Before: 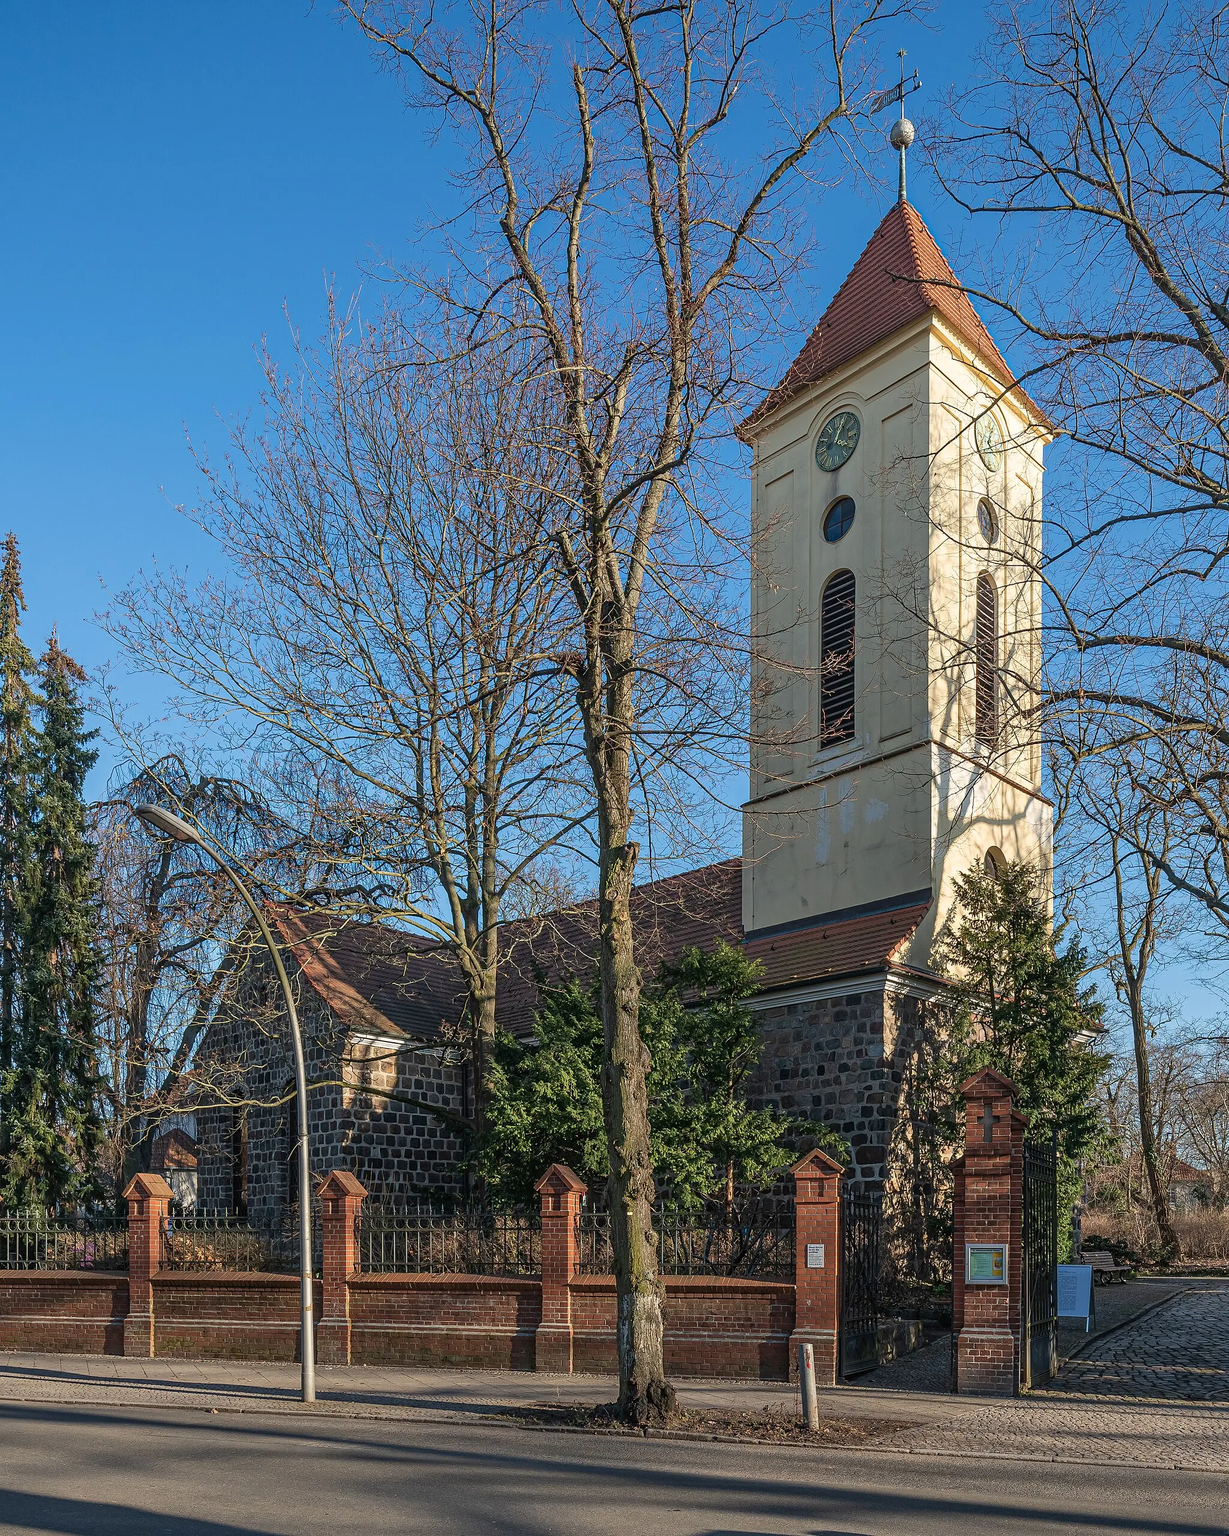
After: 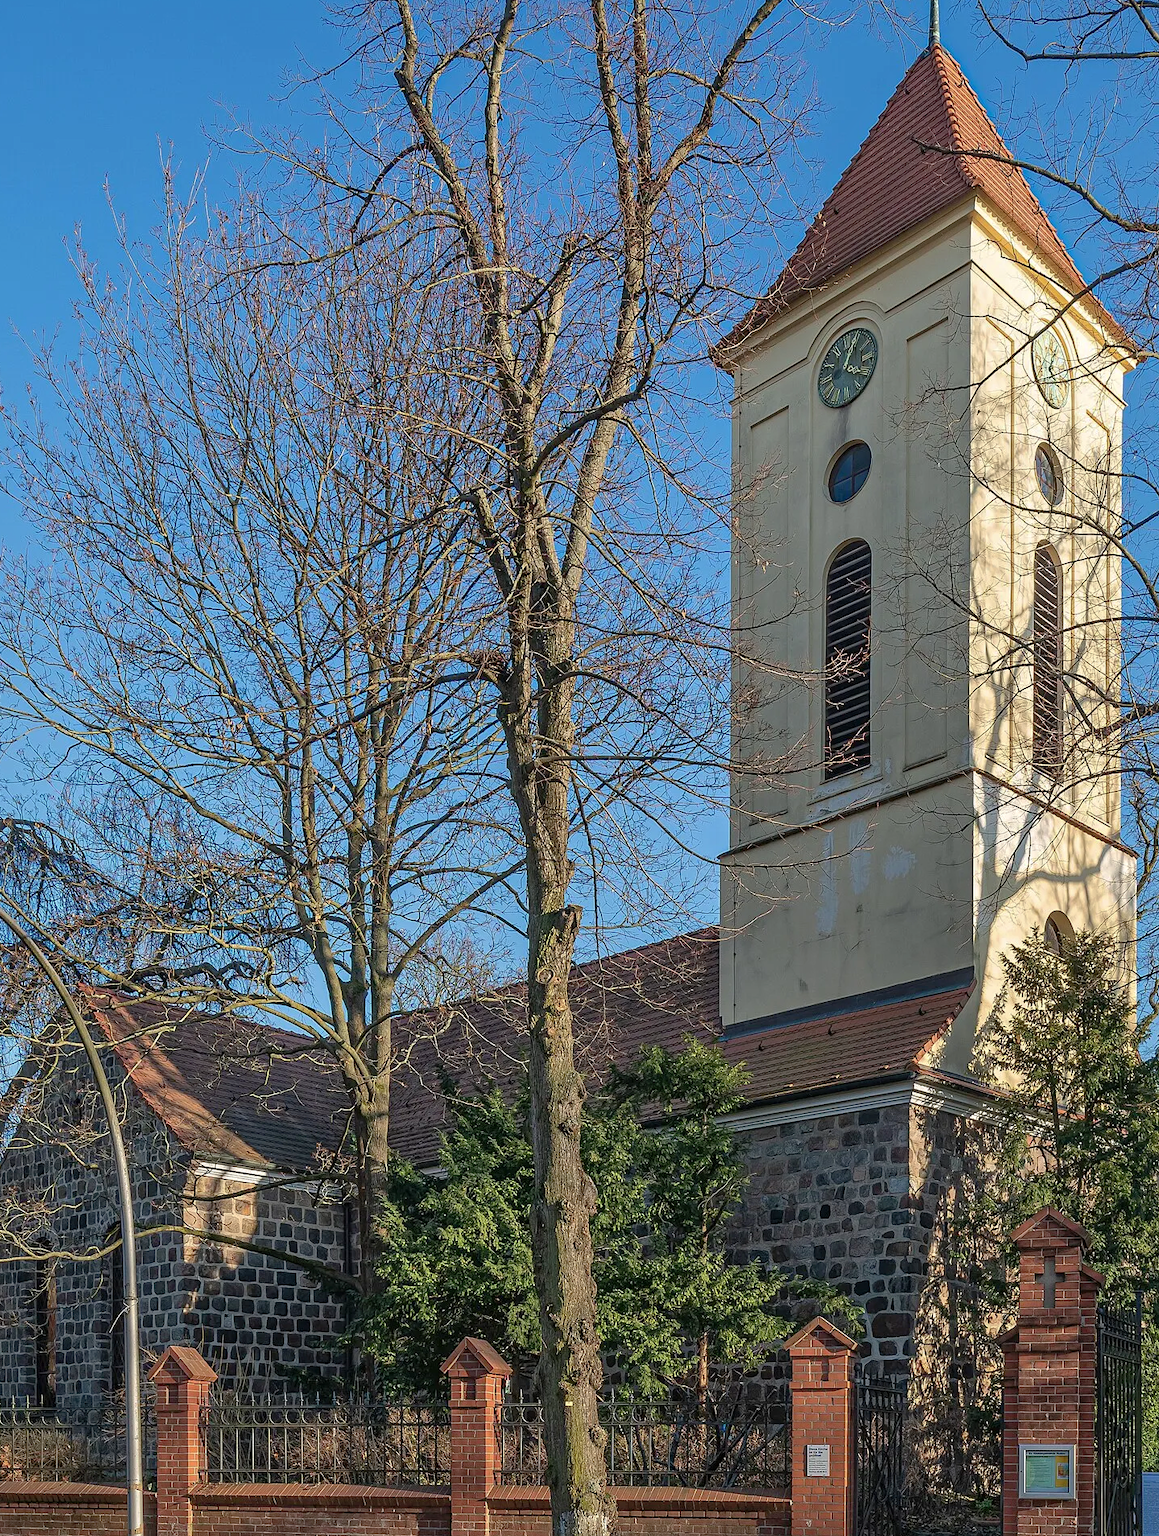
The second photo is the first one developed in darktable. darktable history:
contrast equalizer: y [[0.5, 0.486, 0.447, 0.446, 0.489, 0.5], [0.5 ×6], [0.5 ×6], [0 ×6], [0 ×6]], mix -0.19
crop and rotate: left 16.771%, top 10.93%, right 12.895%, bottom 14.515%
shadows and highlights: on, module defaults
